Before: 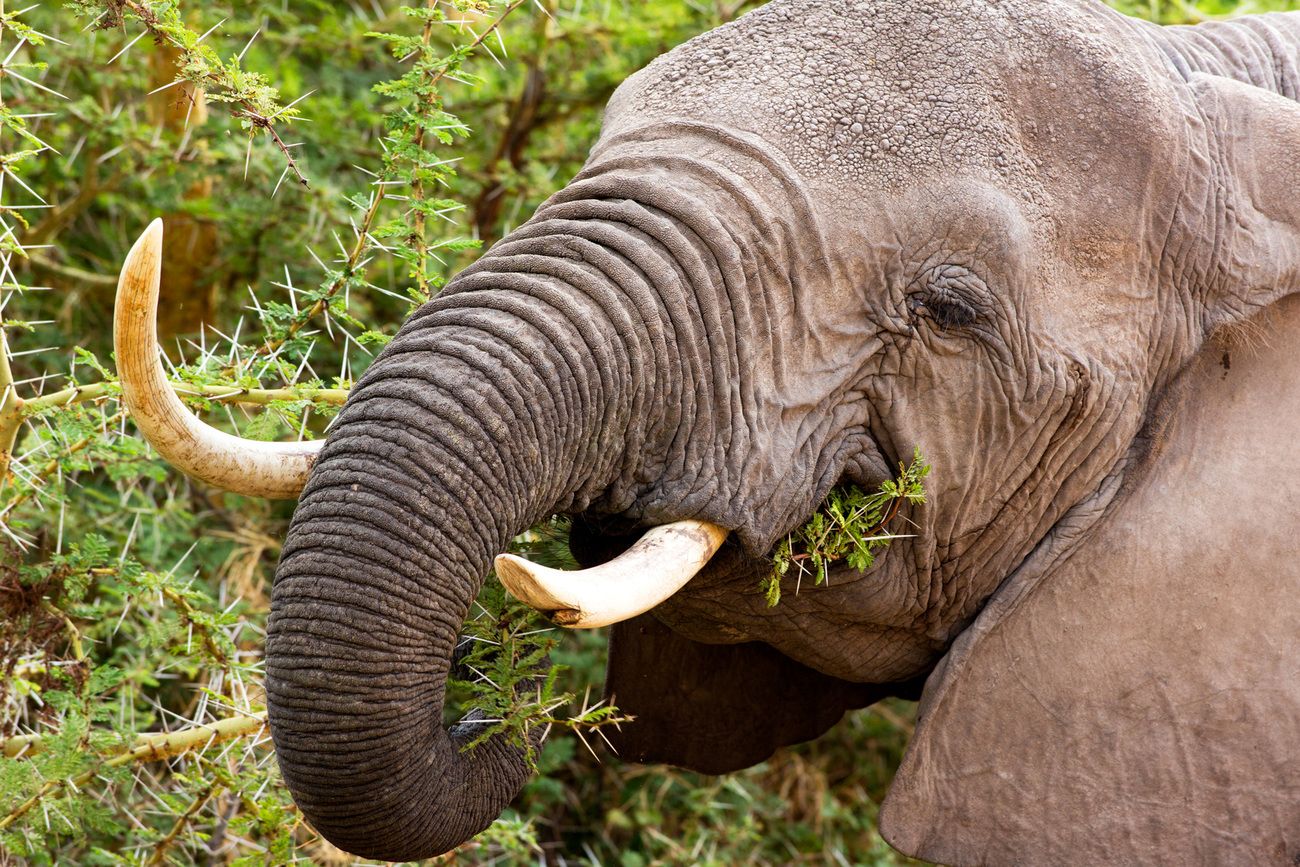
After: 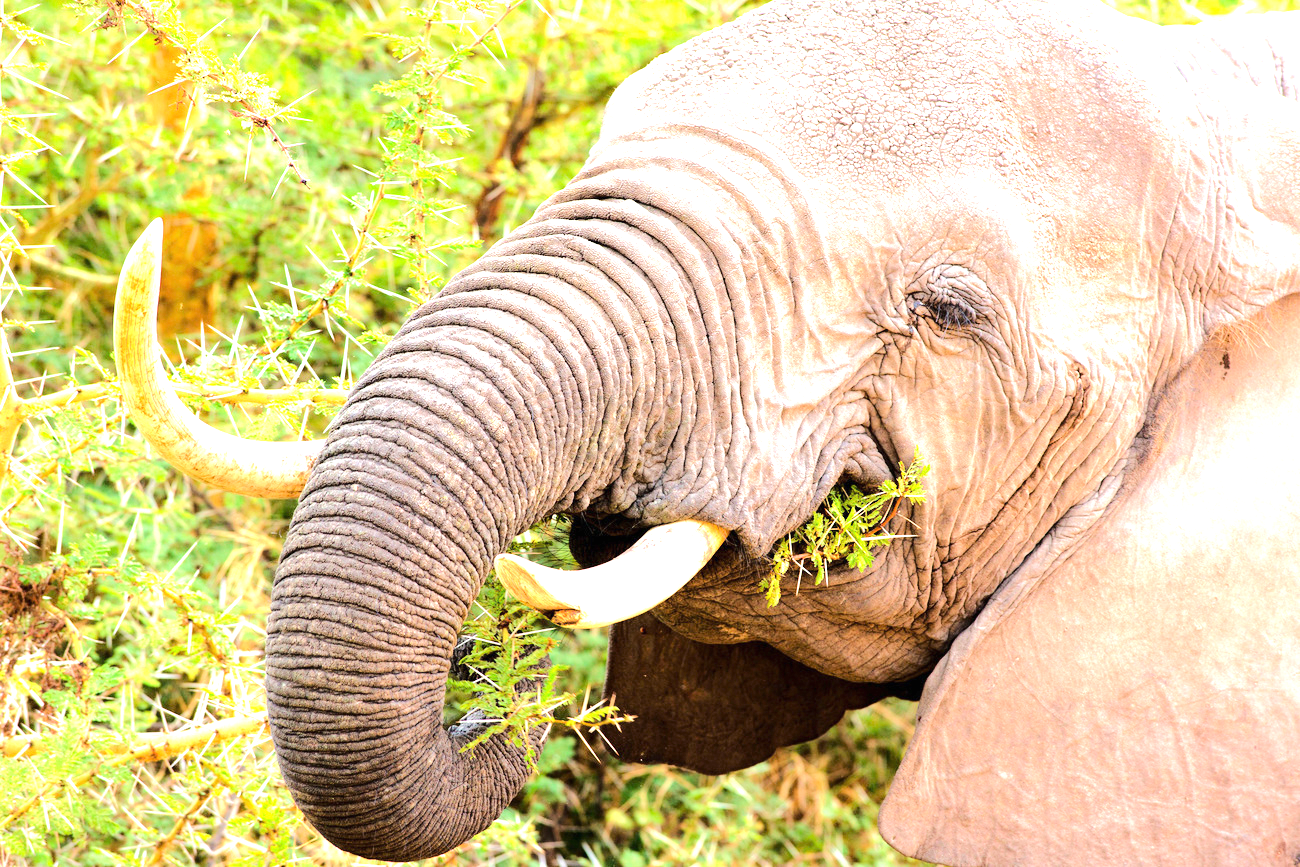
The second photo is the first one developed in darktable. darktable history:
tone equalizer: -7 EV 0.15 EV, -6 EV 0.592 EV, -5 EV 1.14 EV, -4 EV 1.35 EV, -3 EV 1.12 EV, -2 EV 0.6 EV, -1 EV 0.152 EV, edges refinement/feathering 500, mask exposure compensation -1.57 EV, preserve details no
exposure: black level correction 0, exposure 1.441 EV, compensate highlight preservation false
